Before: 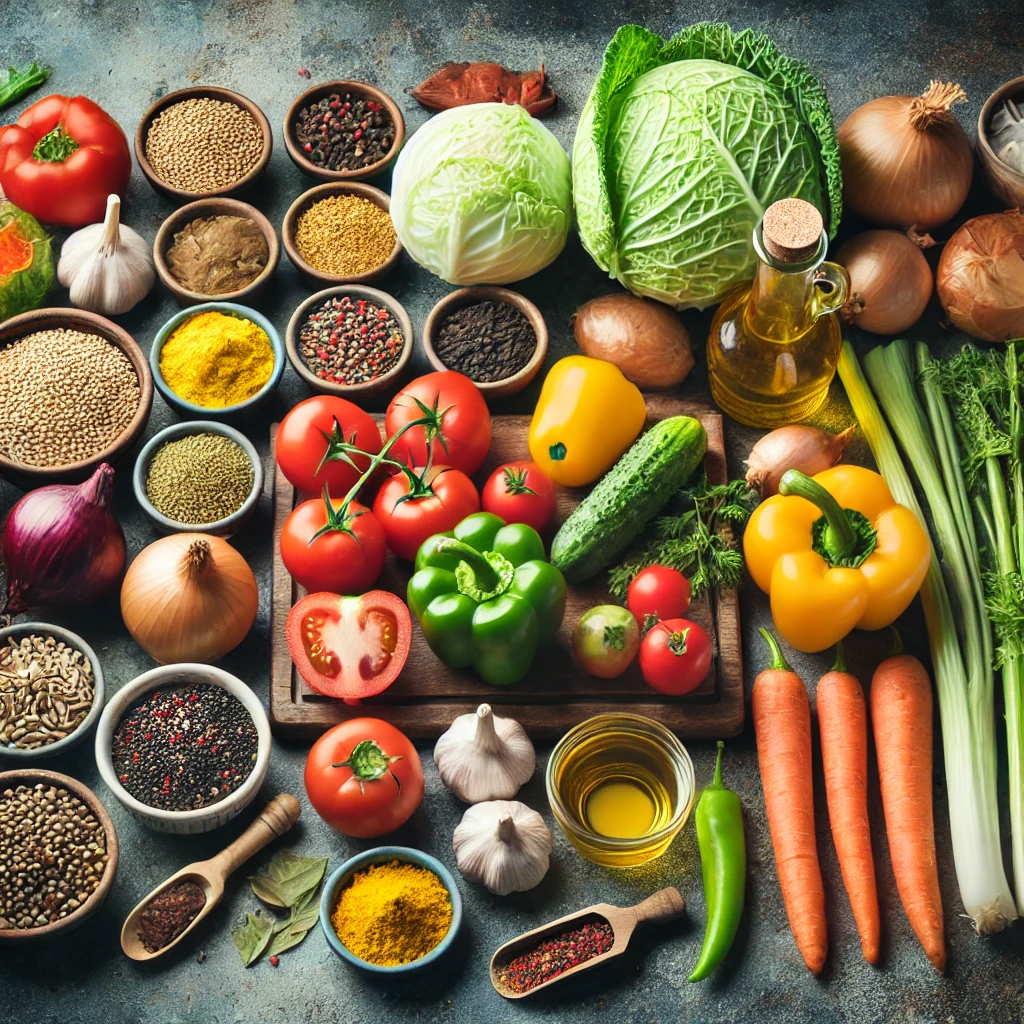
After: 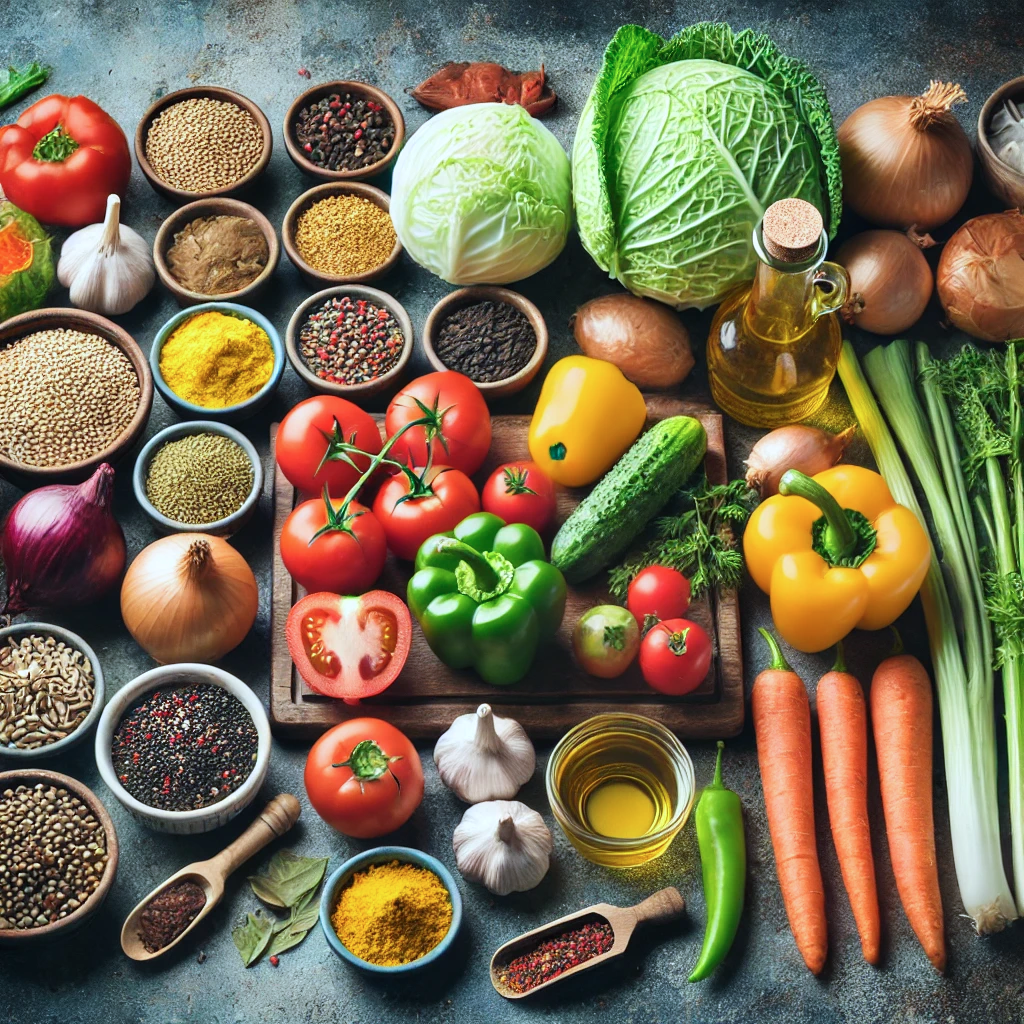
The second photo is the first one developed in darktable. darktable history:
color calibration: x 0.367, y 0.379, temperature 4402.75 K
